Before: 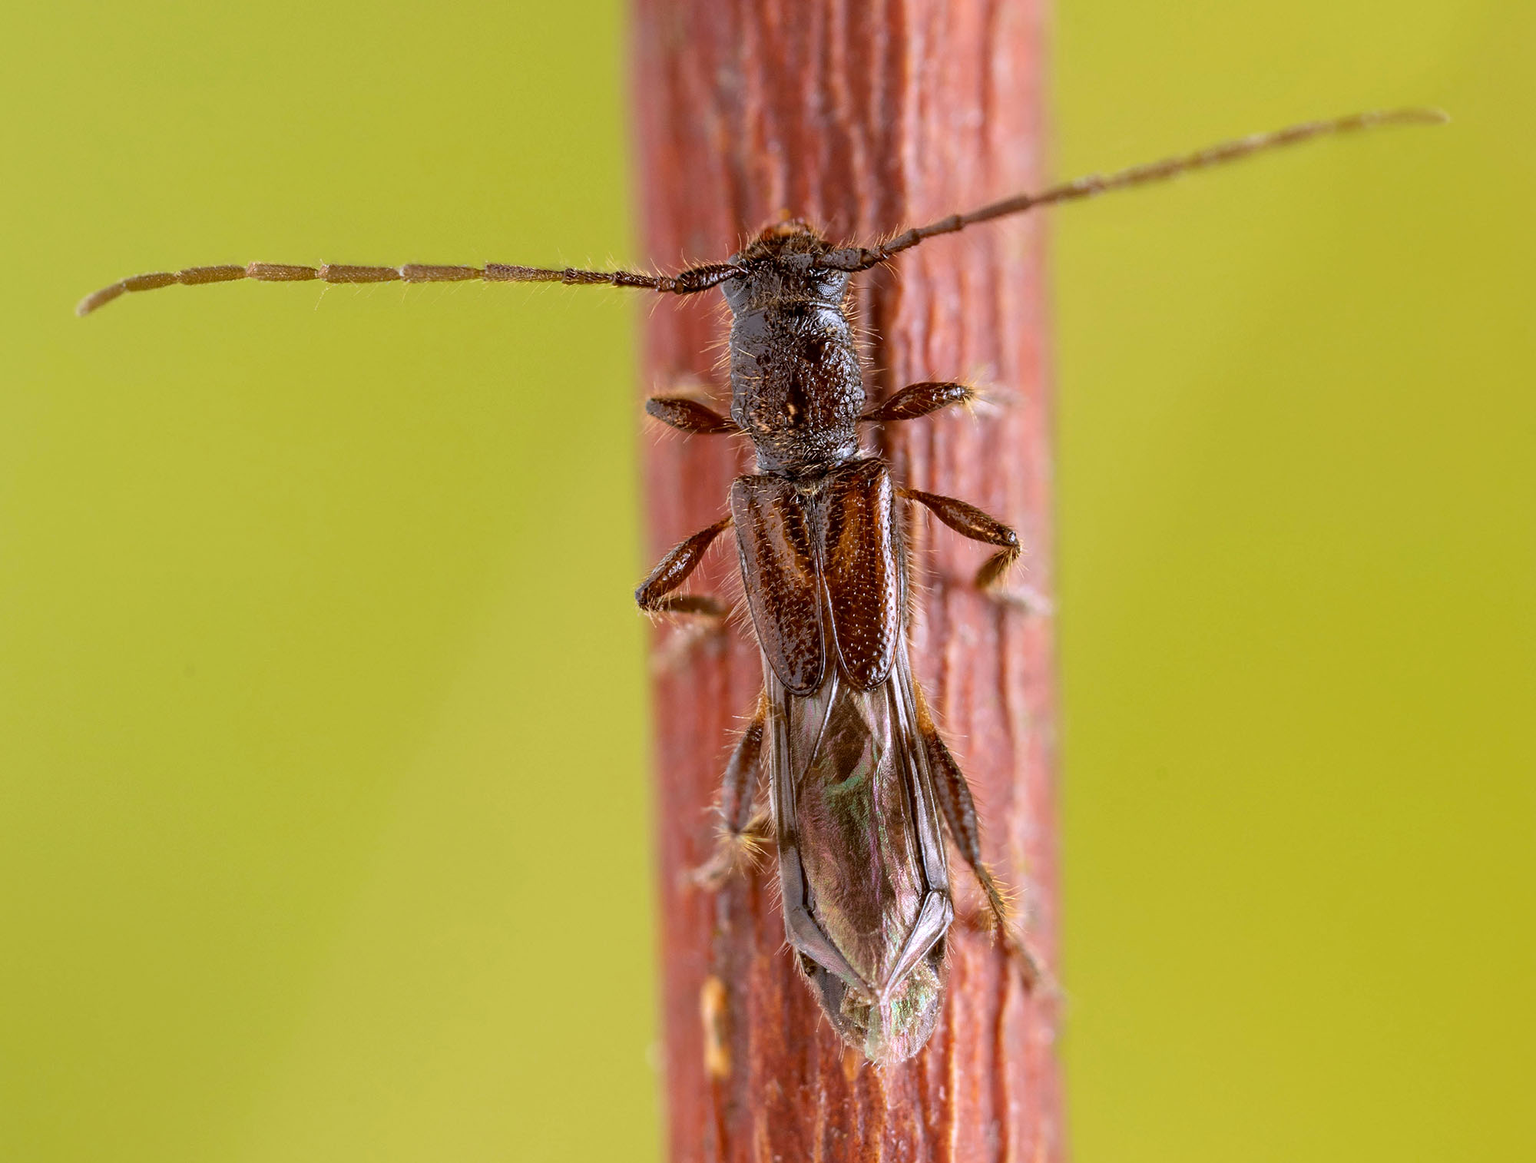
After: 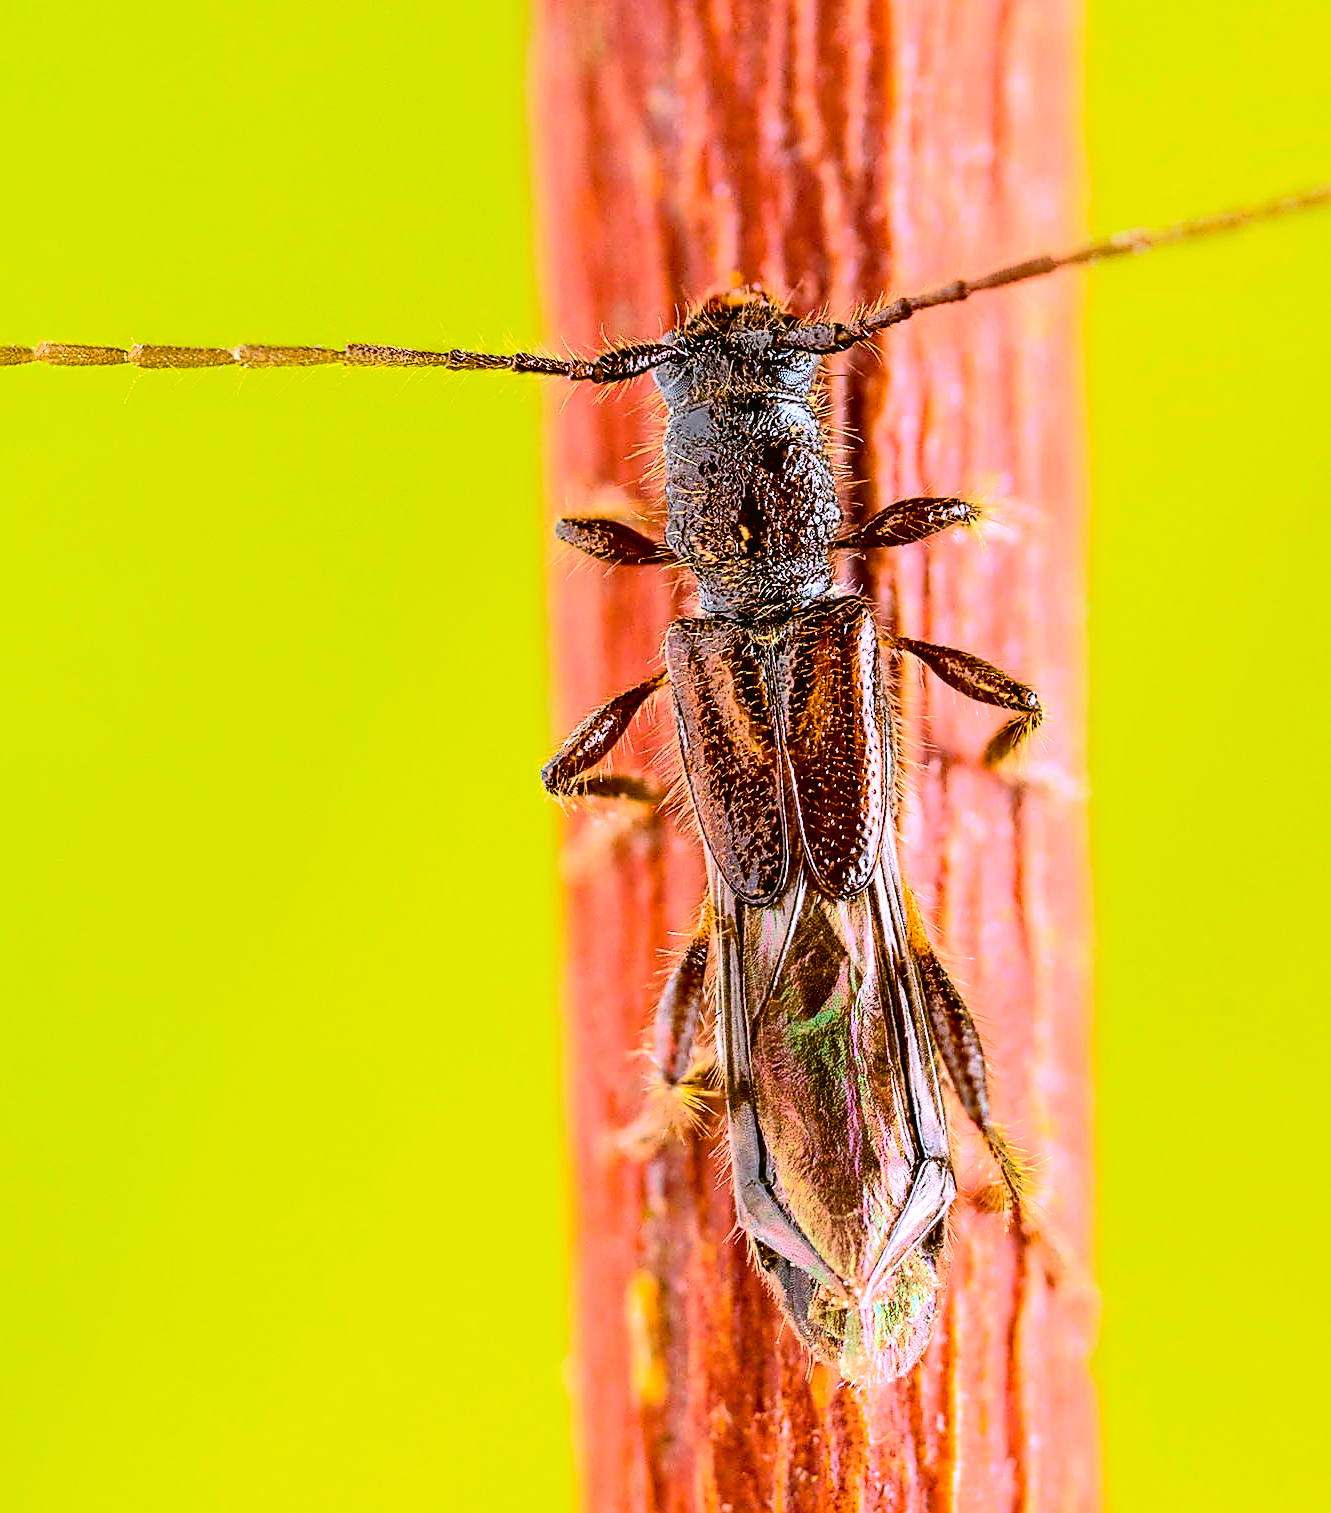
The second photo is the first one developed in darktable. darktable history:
exposure: black level correction 0, exposure 0.896 EV, compensate highlight preservation false
sharpen: amount 0.497
crop and rotate: left 14.317%, right 19.121%
tone curve: curves: ch0 [(0, 0.017) (0.091, 0.04) (0.296, 0.276) (0.439, 0.482) (0.64, 0.729) (0.785, 0.817) (0.995, 0.917)]; ch1 [(0, 0) (0.384, 0.365) (0.463, 0.447) (0.486, 0.474) (0.503, 0.497) (0.526, 0.52) (0.555, 0.564) (0.578, 0.589) (0.638, 0.66) (0.766, 0.773) (1, 1)]; ch2 [(0, 0) (0.374, 0.344) (0.446, 0.443) (0.501, 0.509) (0.528, 0.522) (0.569, 0.593) (0.61, 0.646) (0.666, 0.688) (1, 1)], color space Lab, independent channels, preserve colors none
tone equalizer: on, module defaults
color balance rgb: power › luminance -8.007%, power › chroma 1.093%, power › hue 216.92°, perceptual saturation grading › global saturation 35.781%, perceptual saturation grading › shadows 35.911%, global vibrance 20%
contrast equalizer: y [[0.5, 0.5, 0.5, 0.515, 0.749, 0.84], [0.5 ×6], [0.5 ×6], [0, 0, 0, 0.001, 0.067, 0.262], [0 ×6]], mix 0.312
